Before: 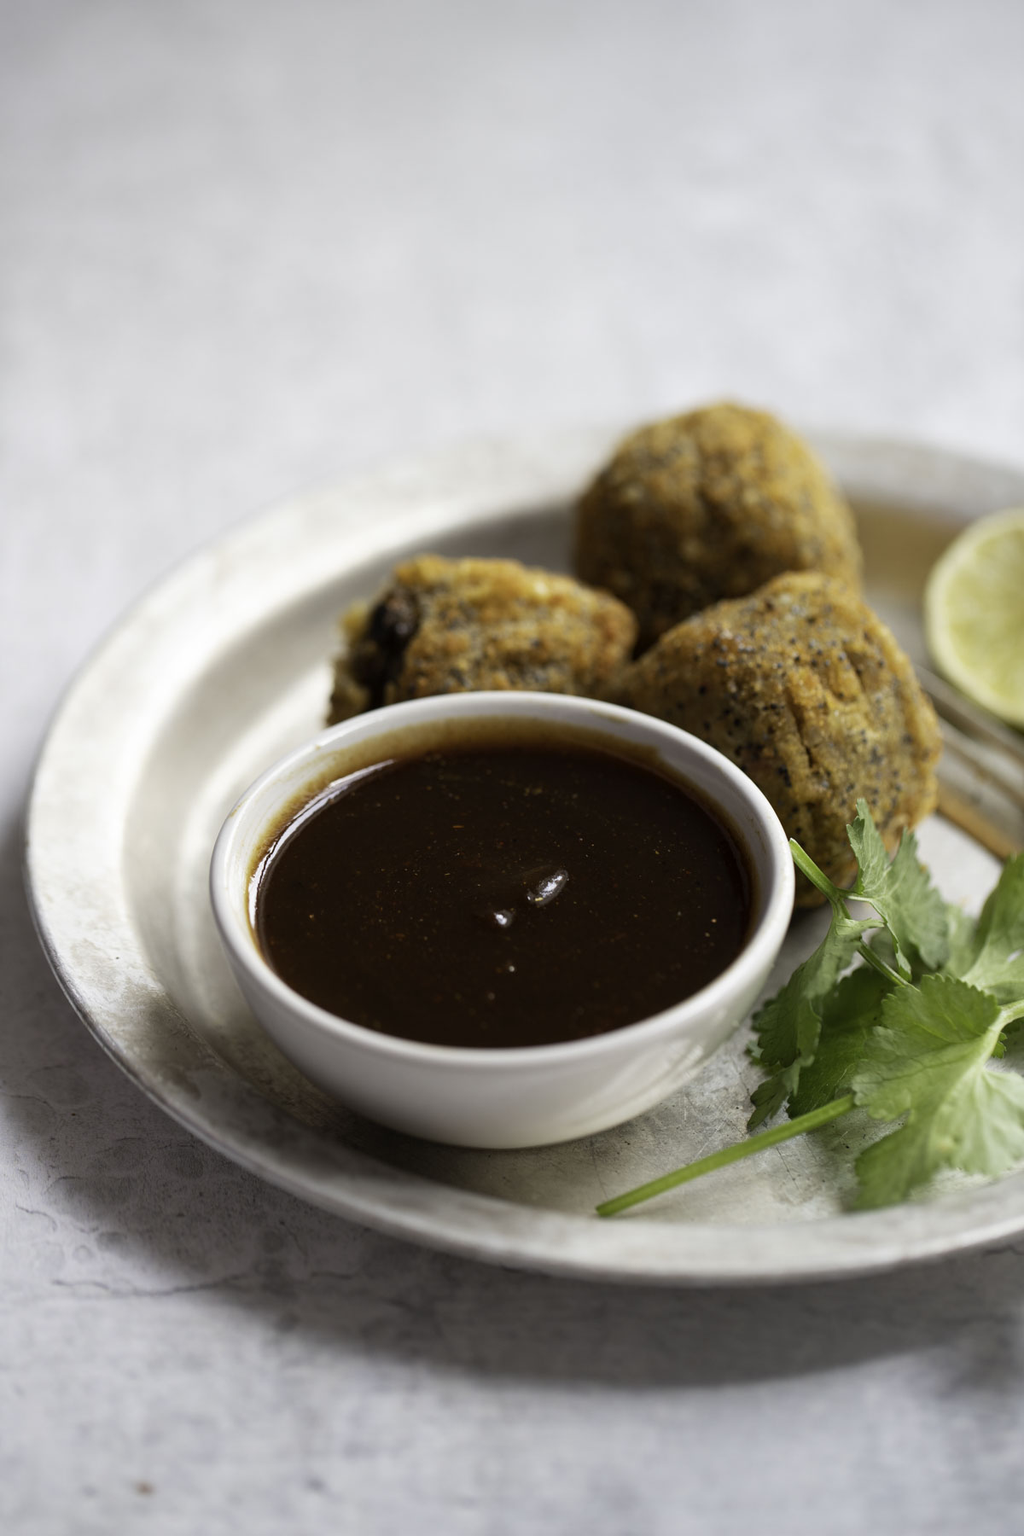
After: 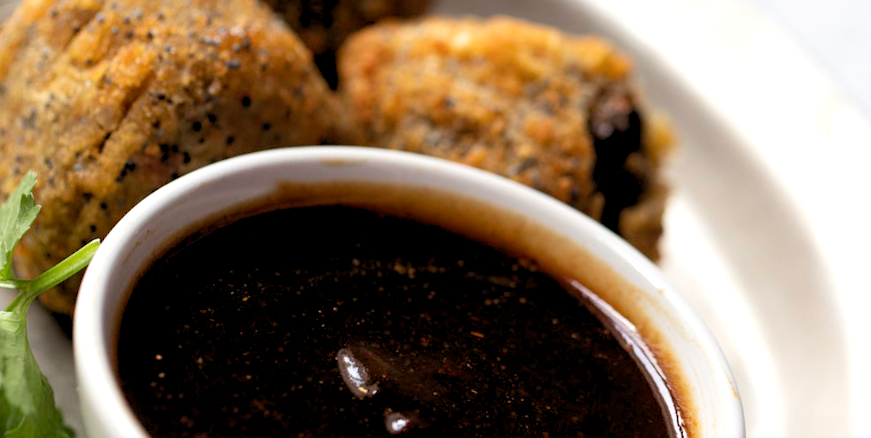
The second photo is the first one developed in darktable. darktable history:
color zones: curves: ch1 [(0.25, 0.5) (0.747, 0.71)]
rgb levels: levels [[0.01, 0.419, 0.839], [0, 0.5, 1], [0, 0.5, 1]]
crop and rotate: angle 16.12°, top 30.835%, bottom 35.653%
